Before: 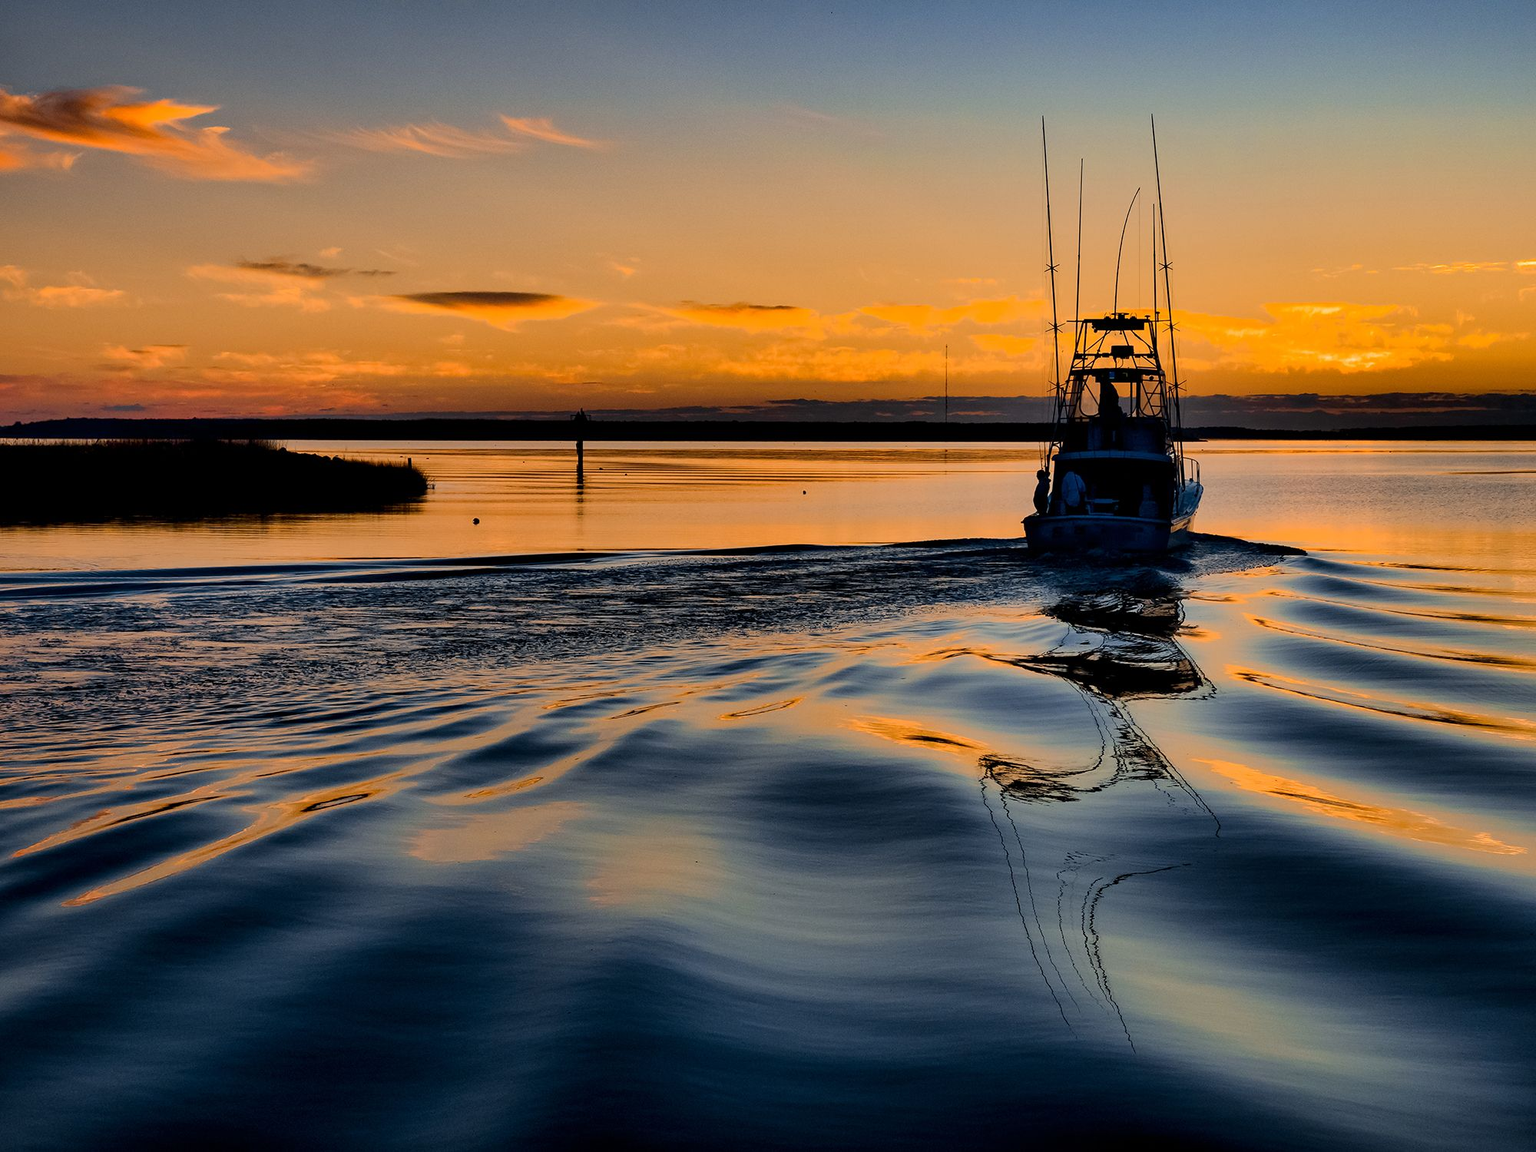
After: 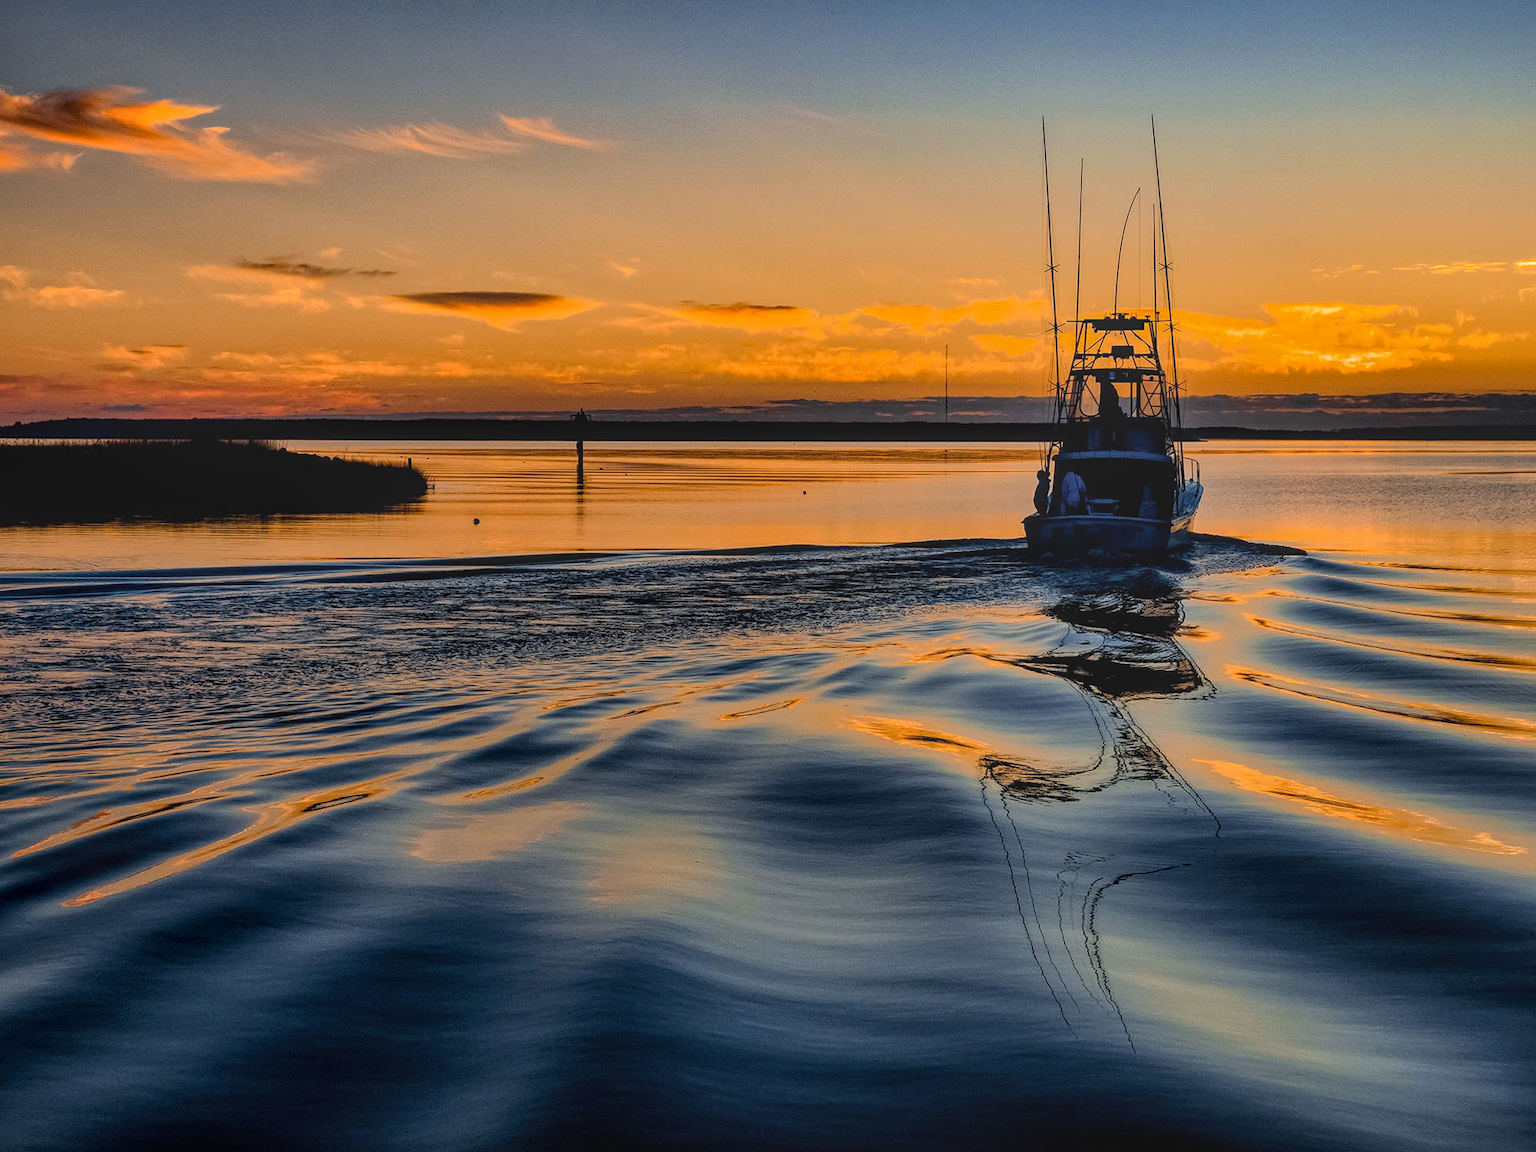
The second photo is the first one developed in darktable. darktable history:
local contrast: highlights 66%, shadows 33%, detail 166%, midtone range 0.2
exposure: exposure 0.014 EV, compensate highlight preservation false
rotate and perspective: automatic cropping original format, crop left 0, crop top 0
